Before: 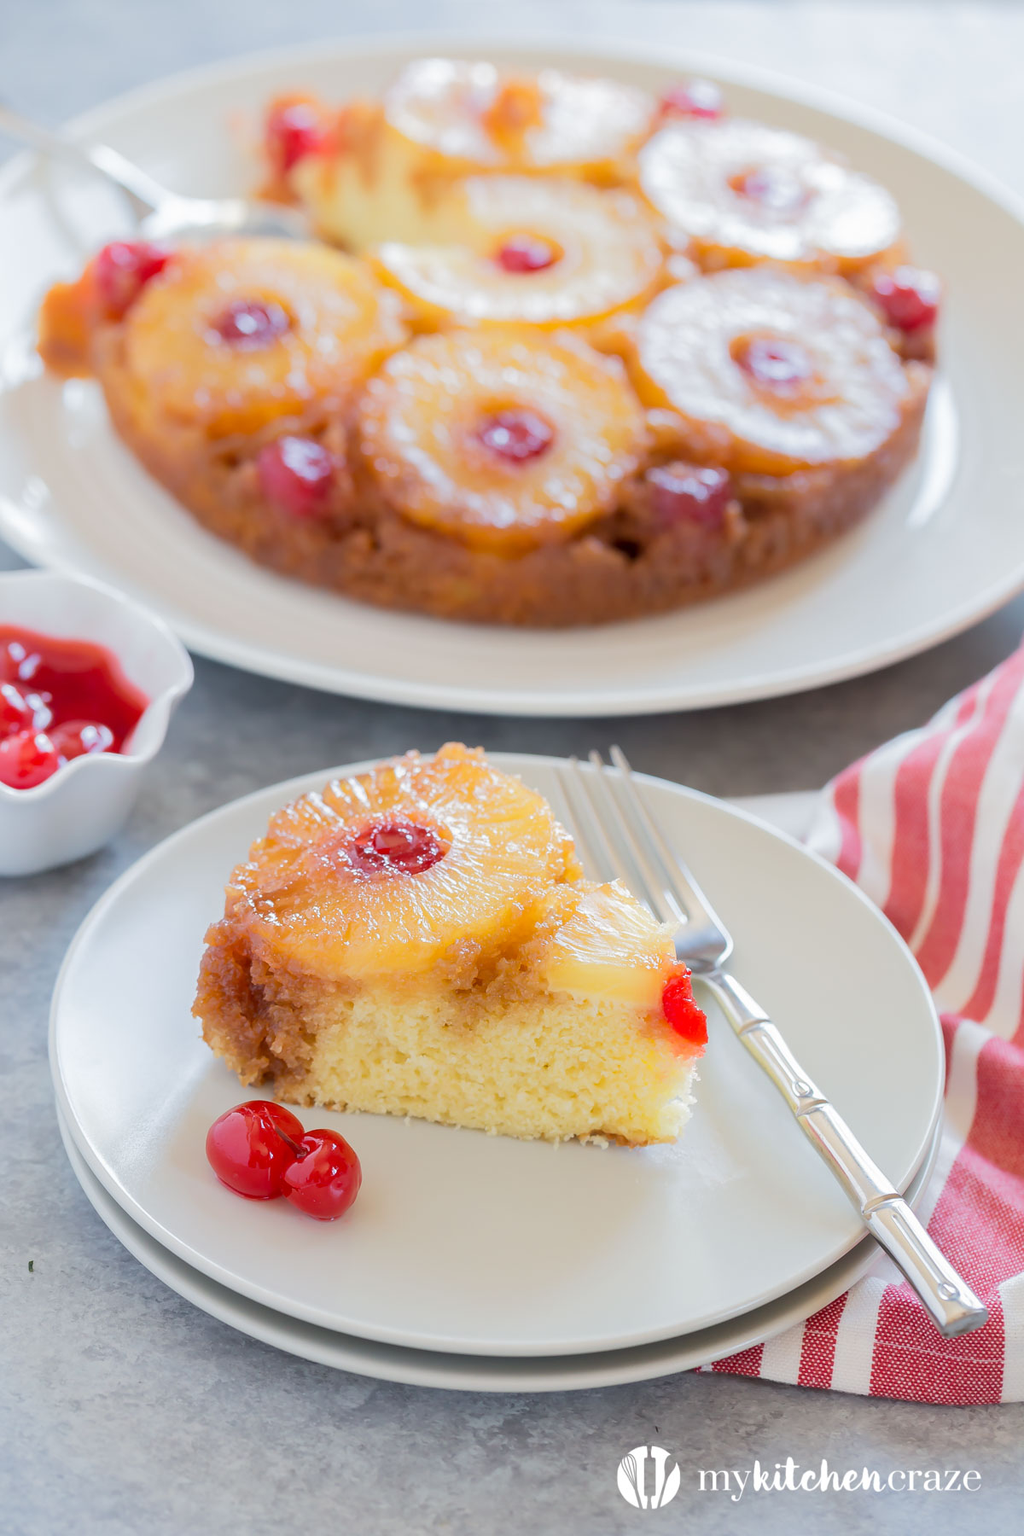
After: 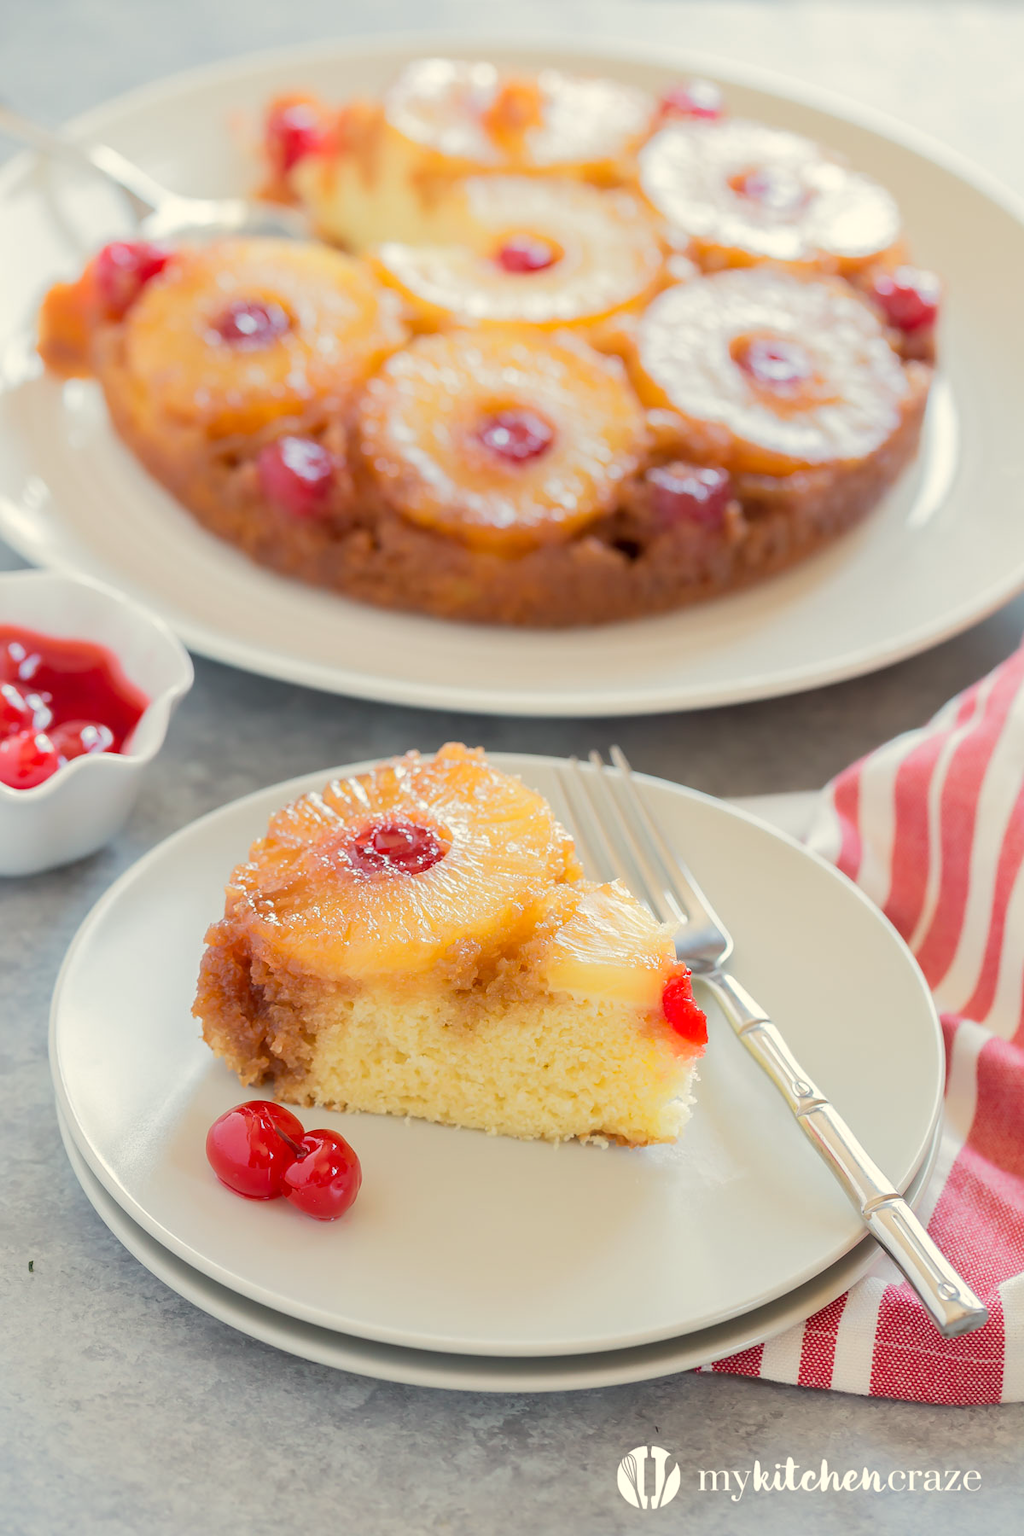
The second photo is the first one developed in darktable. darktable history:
white balance: red 1.029, blue 0.92
rotate and perspective: crop left 0, crop top 0
